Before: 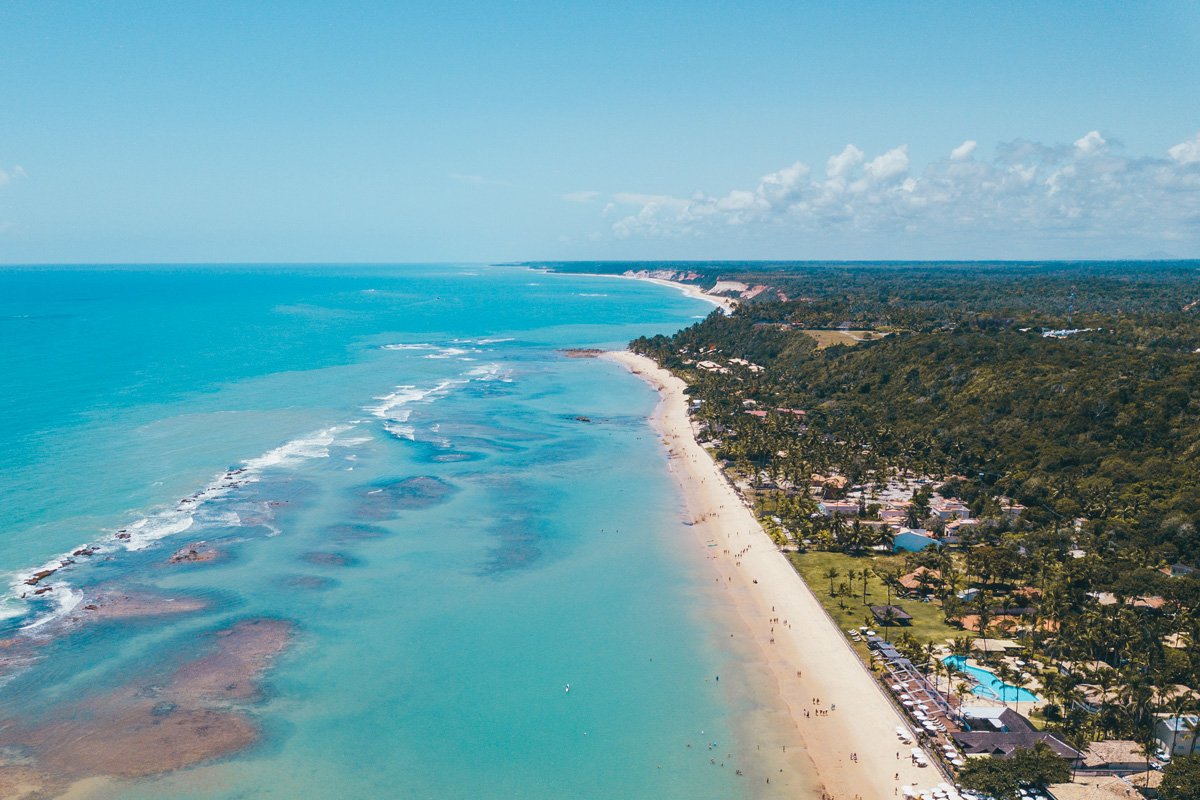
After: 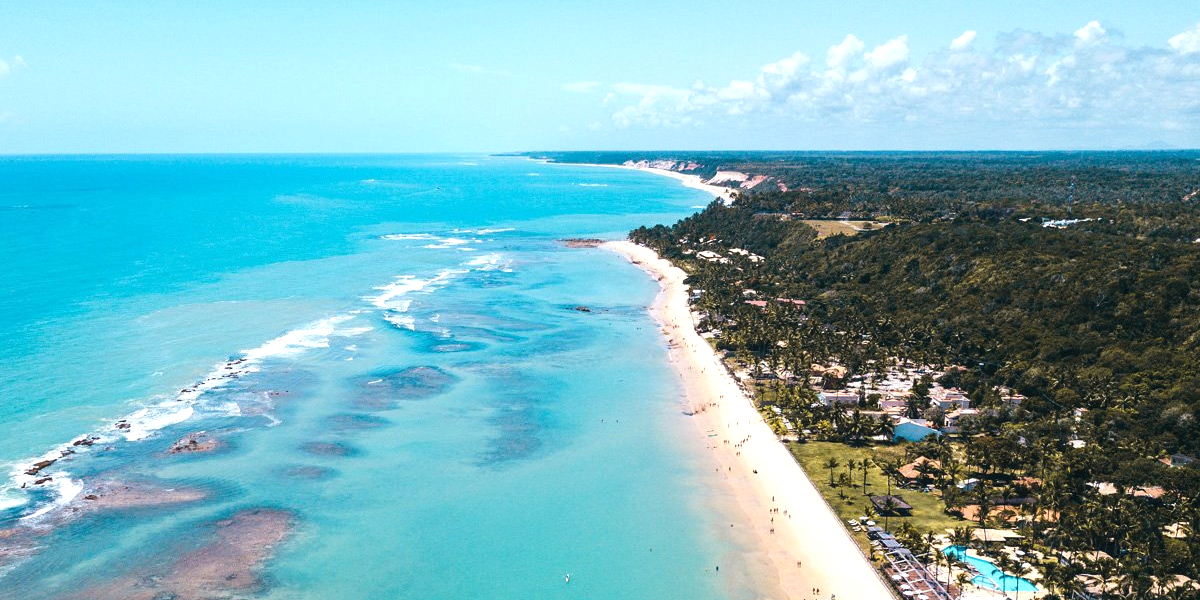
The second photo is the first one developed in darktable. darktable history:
tone equalizer: -8 EV -0.781 EV, -7 EV -0.739 EV, -6 EV -0.621 EV, -5 EV -0.378 EV, -3 EV 0.368 EV, -2 EV 0.6 EV, -1 EV 0.69 EV, +0 EV 0.778 EV, edges refinement/feathering 500, mask exposure compensation -1.57 EV, preserve details no
crop: top 13.833%, bottom 11.064%
